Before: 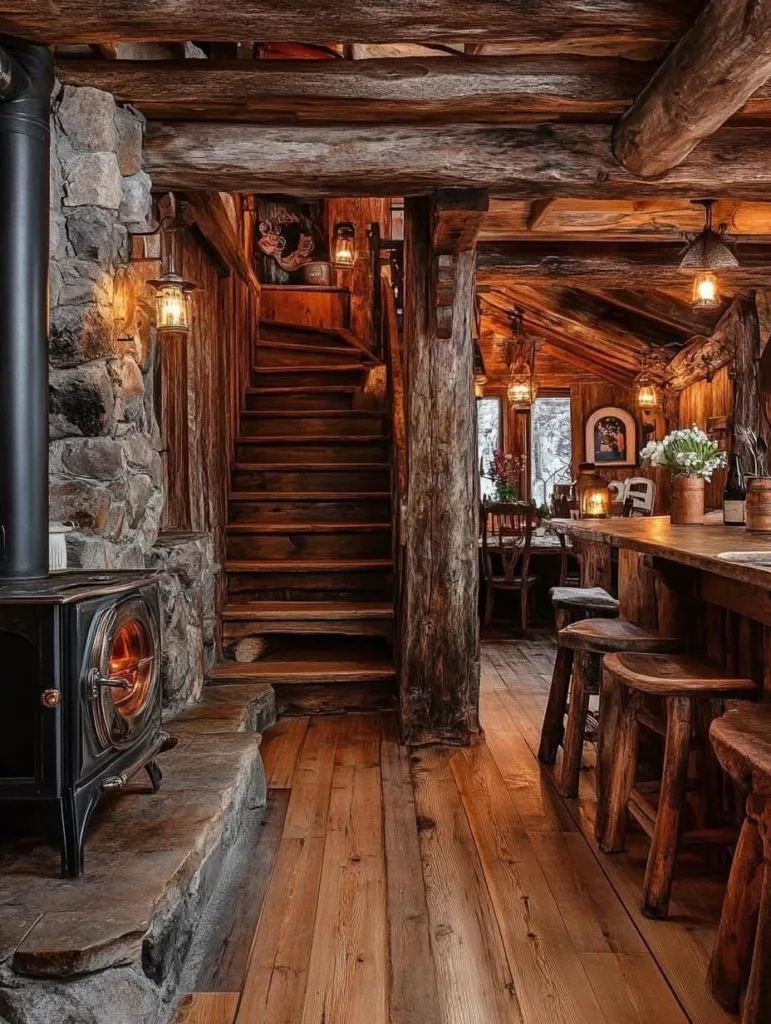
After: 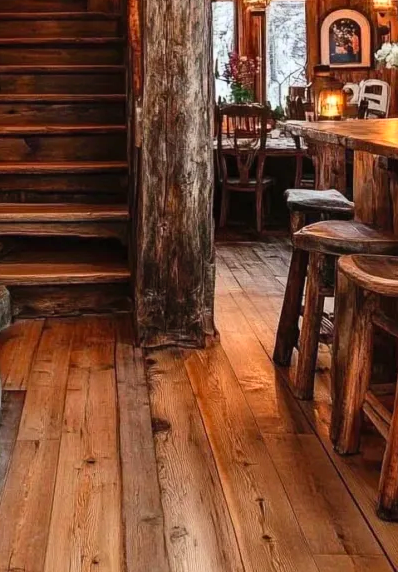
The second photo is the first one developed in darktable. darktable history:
tone equalizer: edges refinement/feathering 500, mask exposure compensation -1.57 EV, preserve details no
crop: left 34.403%, top 38.872%, right 13.866%, bottom 5.177%
contrast brightness saturation: contrast 0.202, brightness 0.165, saturation 0.227
